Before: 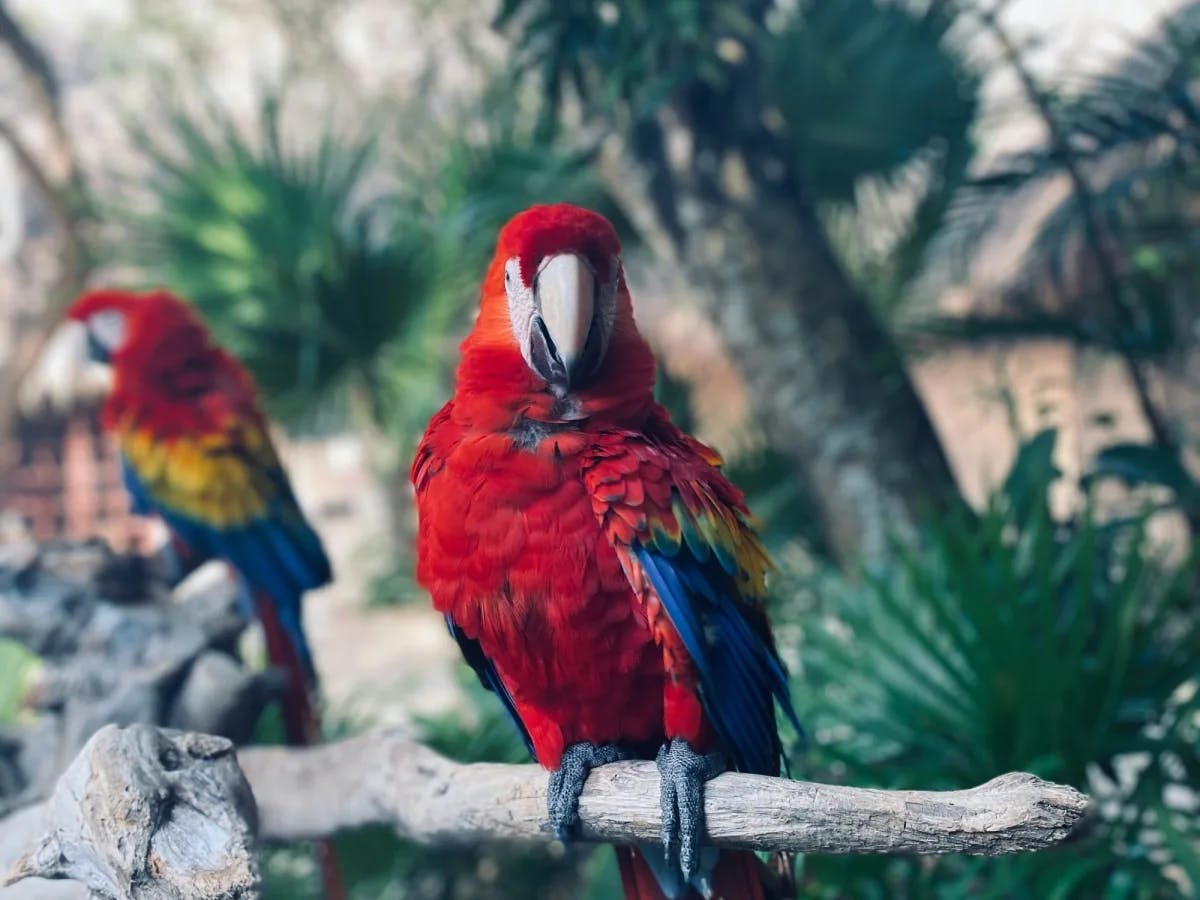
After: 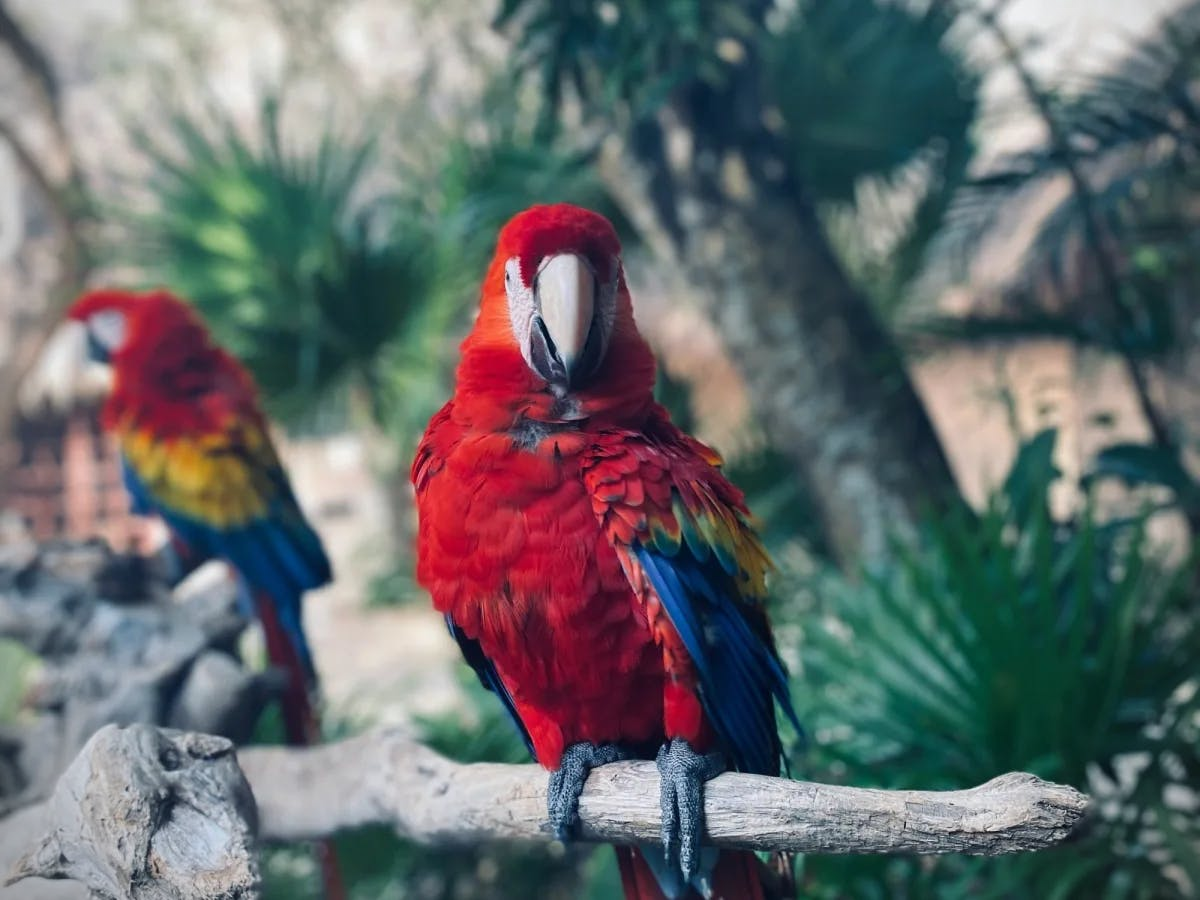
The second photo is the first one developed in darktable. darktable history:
vignetting: fall-off radius 61.17%, center (0.038, -0.096), dithering 16-bit output
